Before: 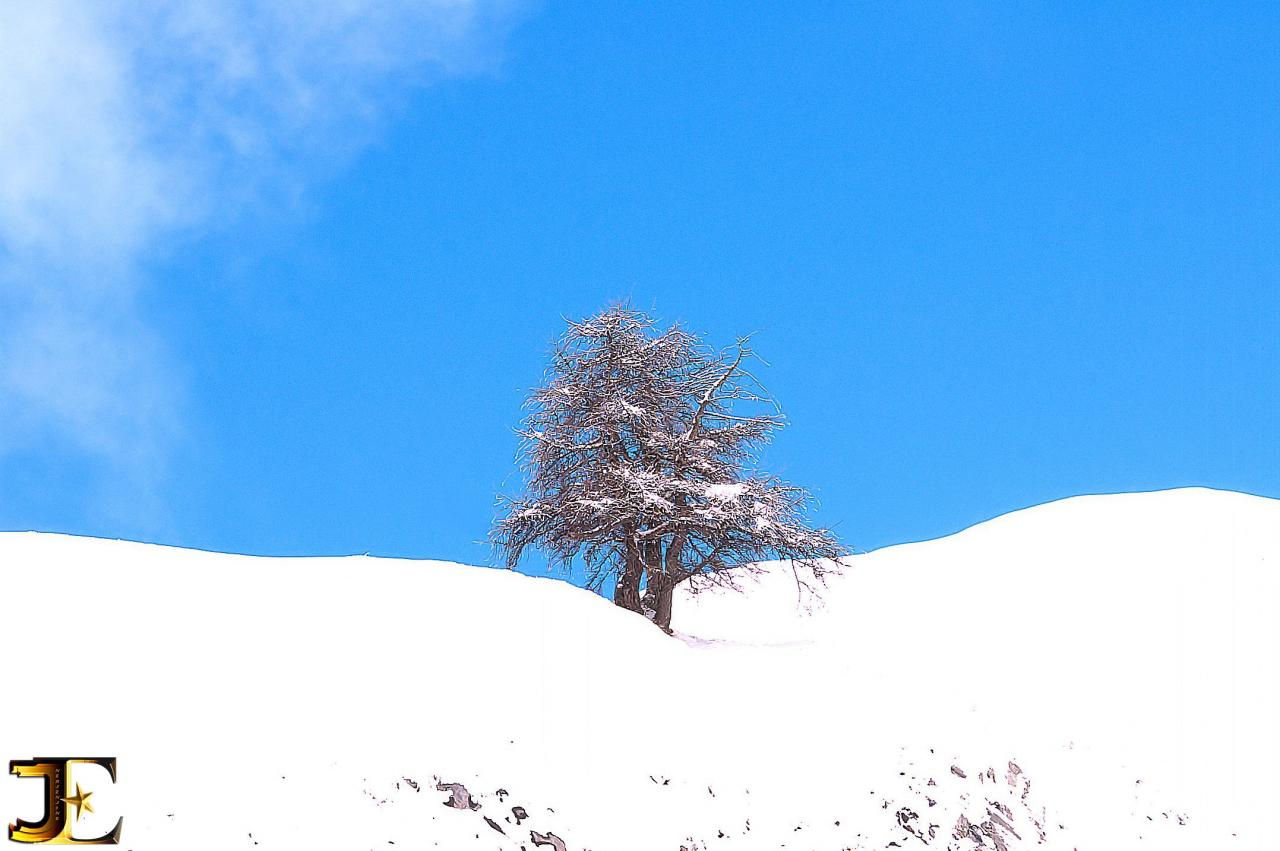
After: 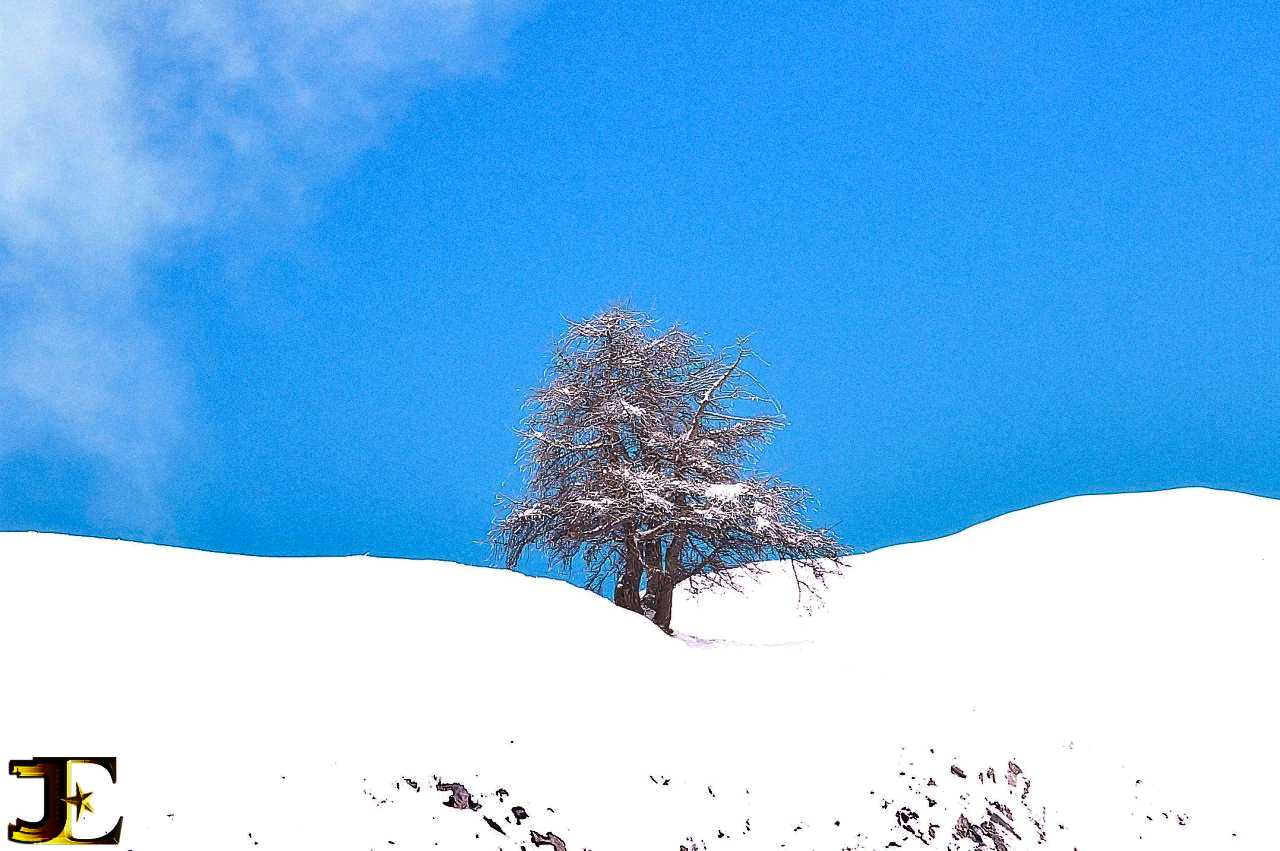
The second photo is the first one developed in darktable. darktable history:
grain: coarseness 0.09 ISO
shadows and highlights: white point adjustment 1, soften with gaussian
exposure: black level correction 0.001, compensate highlight preservation false
